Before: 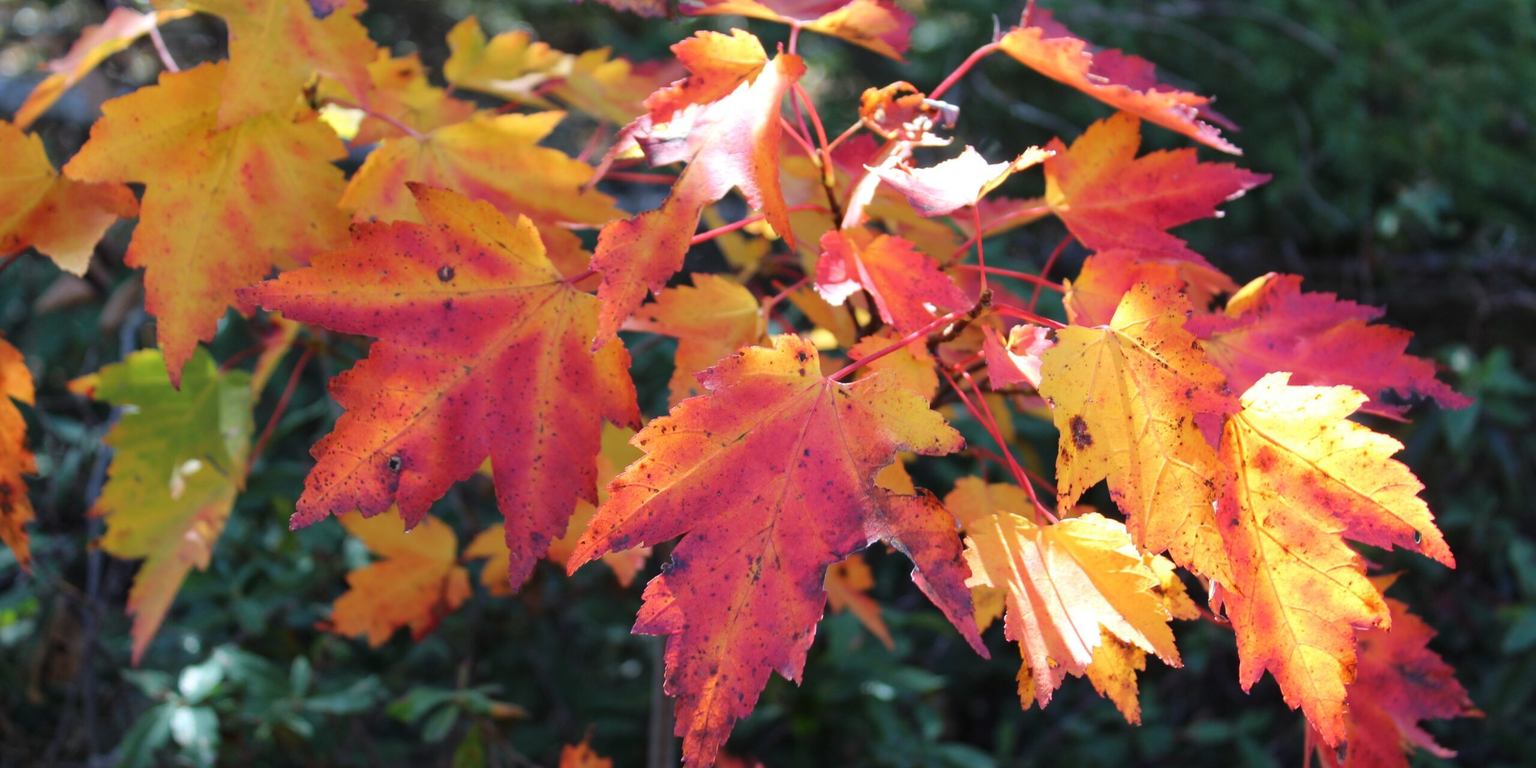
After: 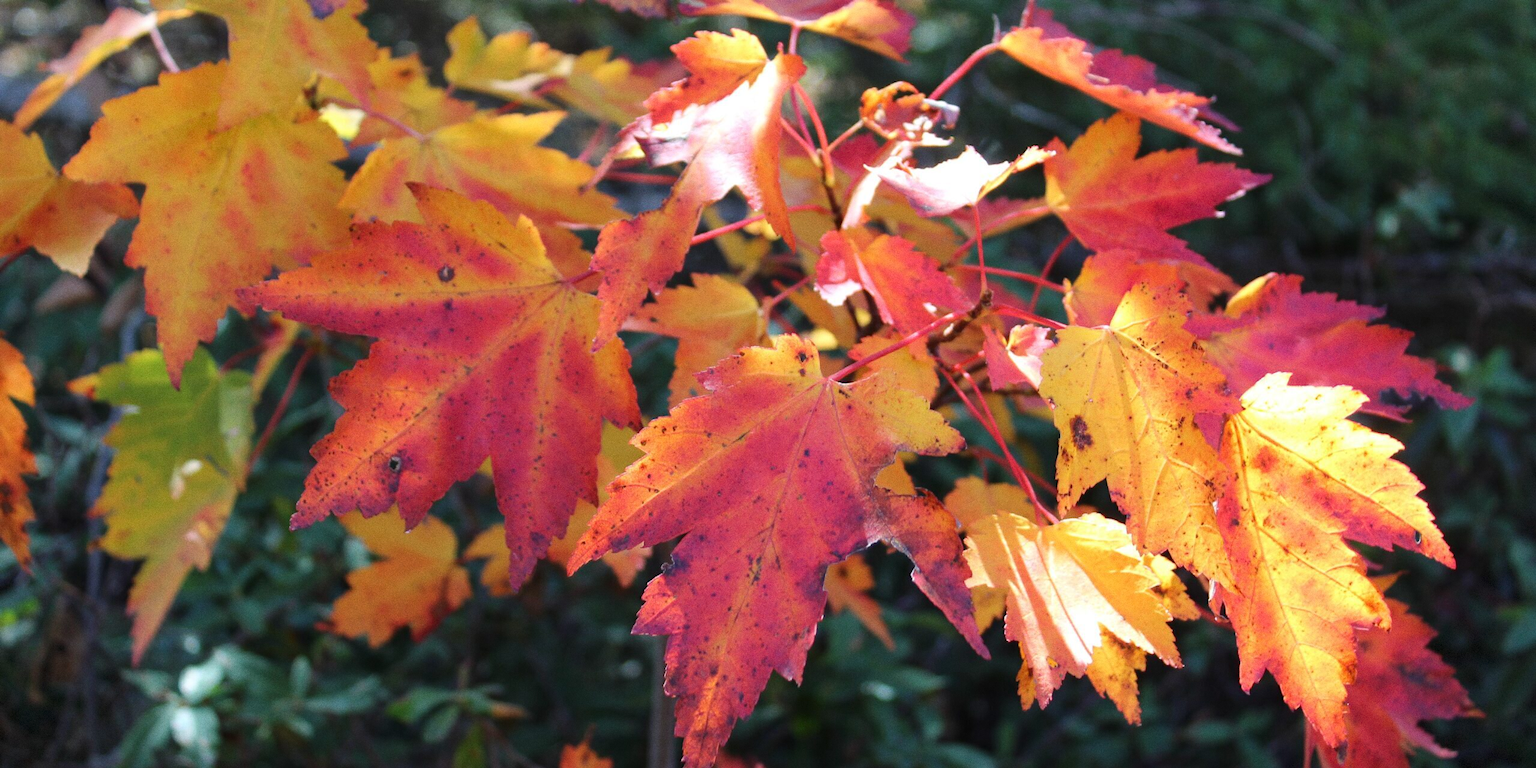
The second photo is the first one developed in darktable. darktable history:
vignetting: fall-off start 100%, brightness -0.406, saturation -0.3, width/height ratio 1.324, dithering 8-bit output, unbound false
grain: coarseness 0.47 ISO
